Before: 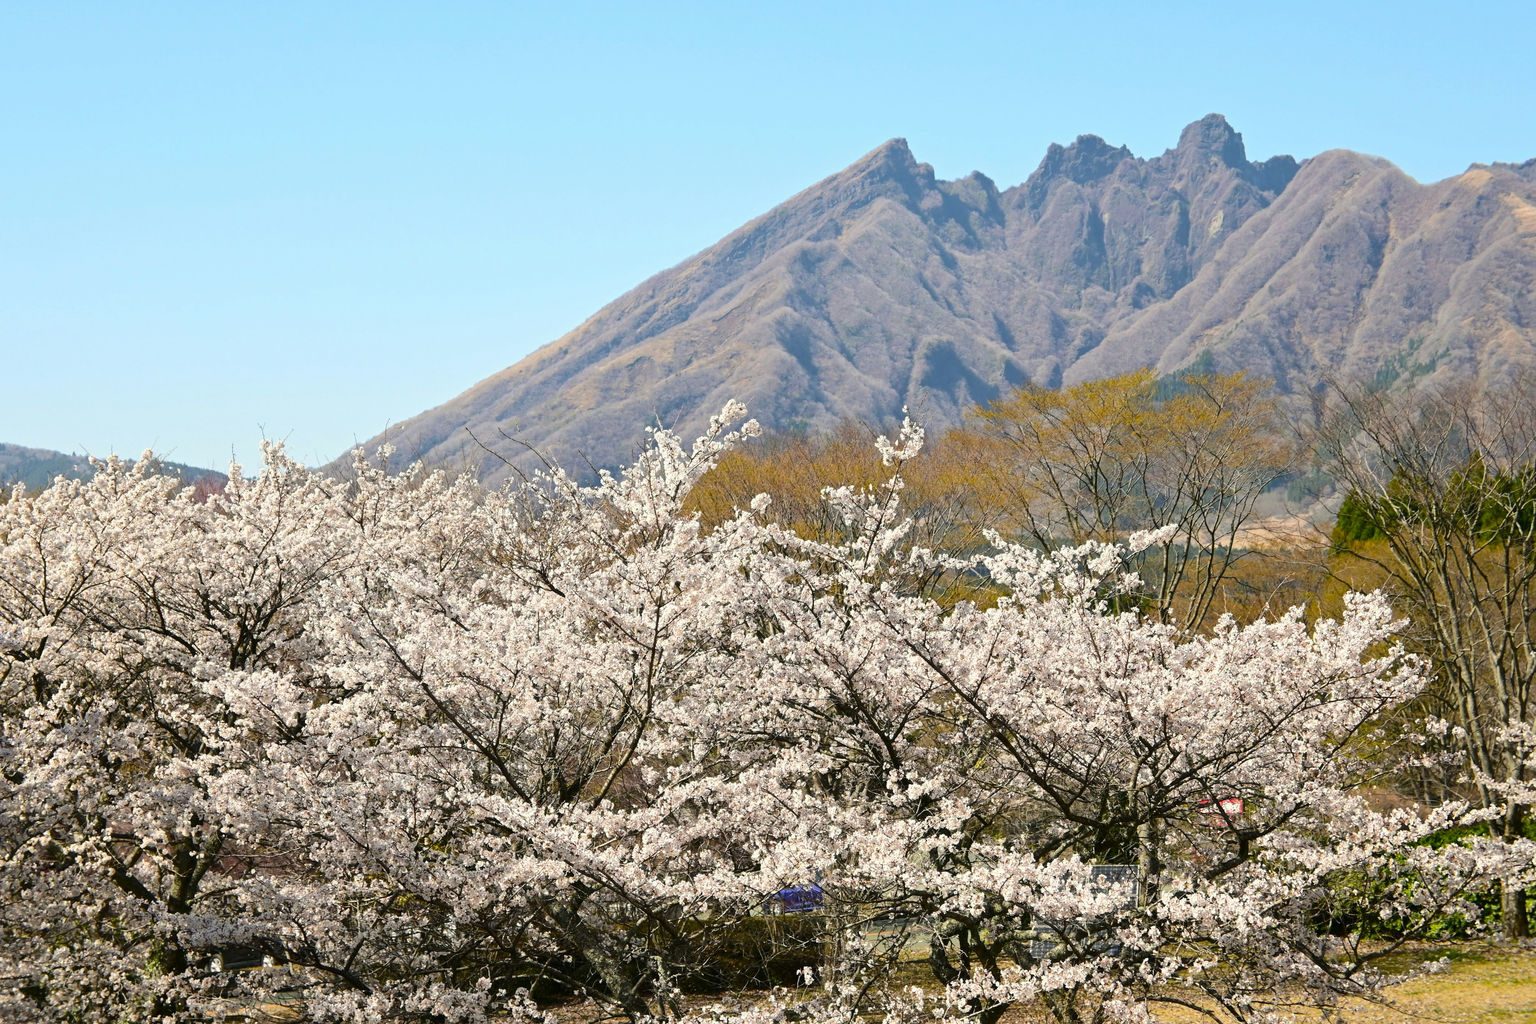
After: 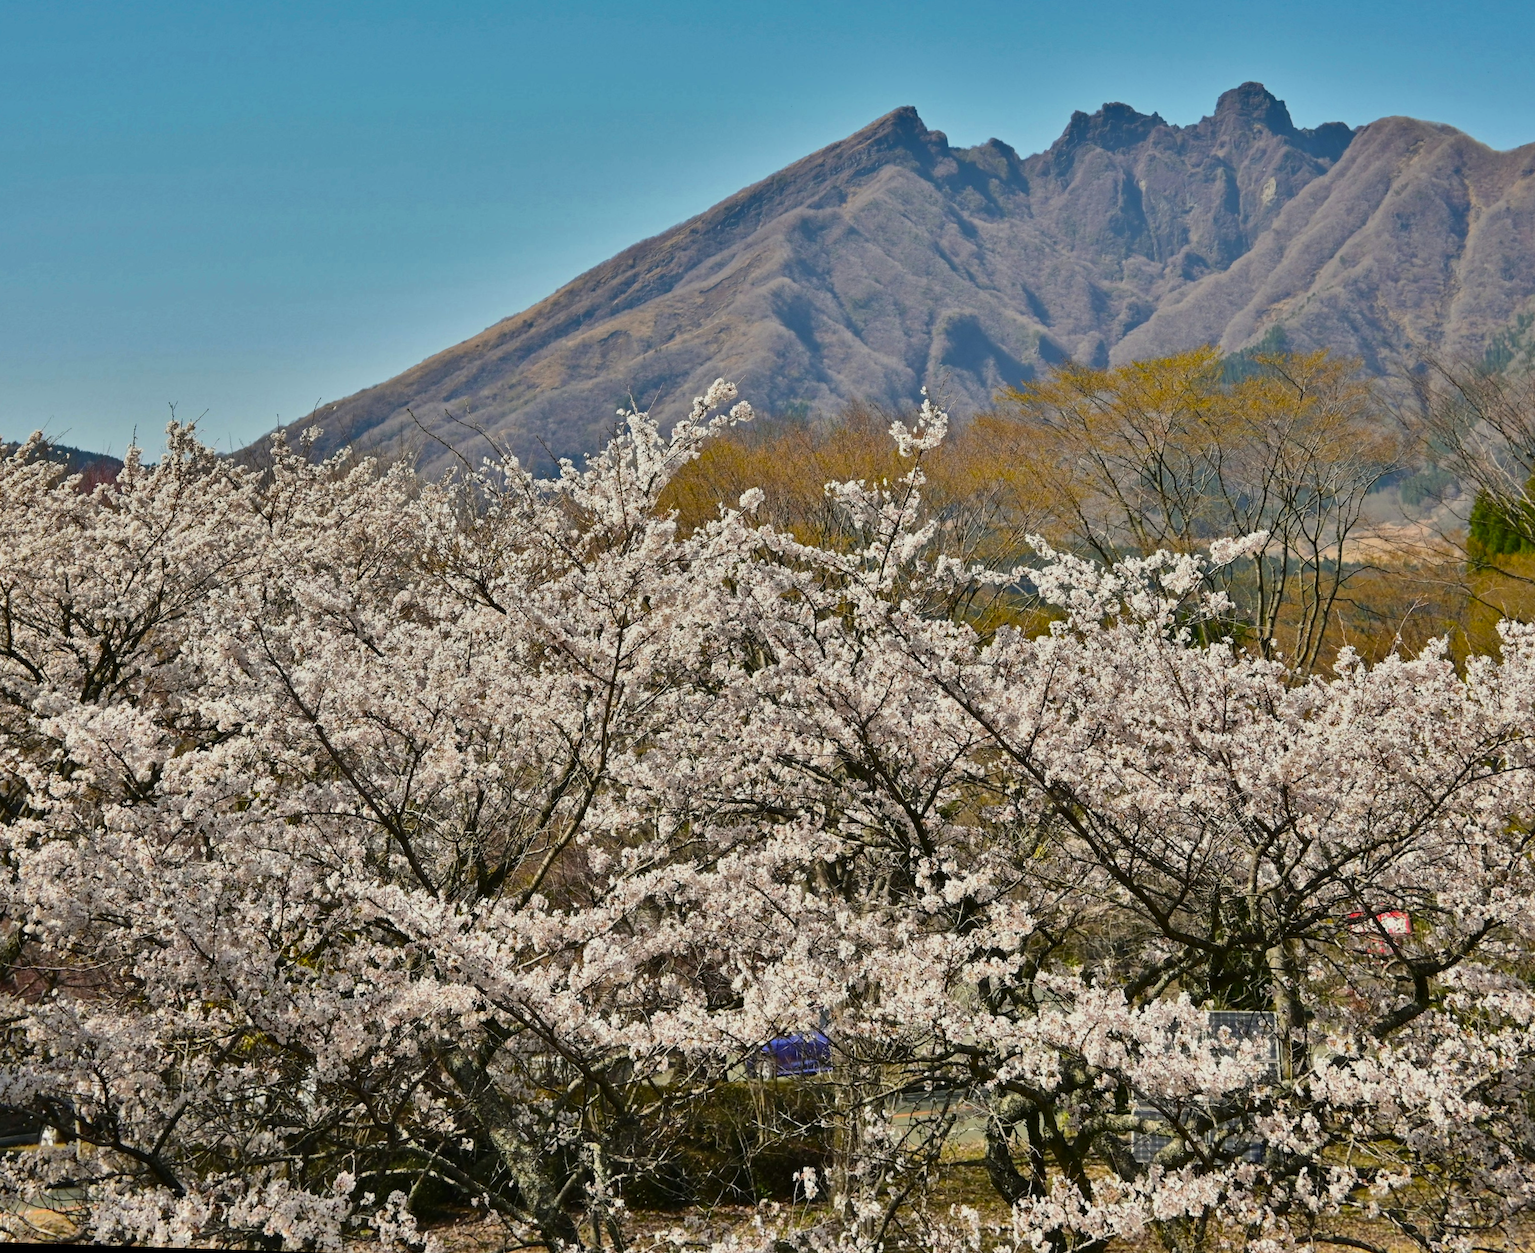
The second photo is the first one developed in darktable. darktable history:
shadows and highlights: shadows 80.73, white point adjustment -9.07, highlights -61.46, soften with gaussian
rotate and perspective: rotation 0.72°, lens shift (vertical) -0.352, lens shift (horizontal) -0.051, crop left 0.152, crop right 0.859, crop top 0.019, crop bottom 0.964
crop: right 4.126%, bottom 0.031%
